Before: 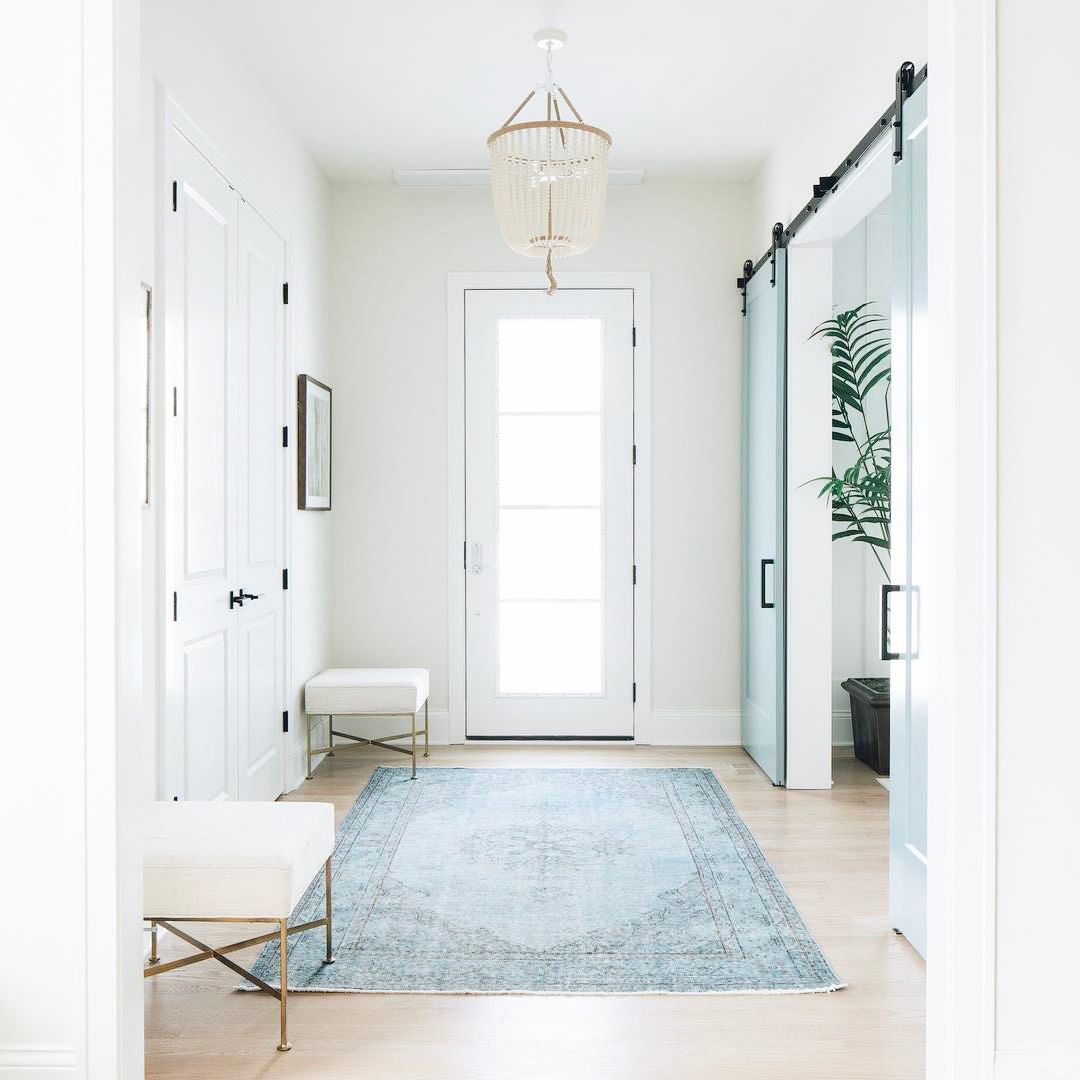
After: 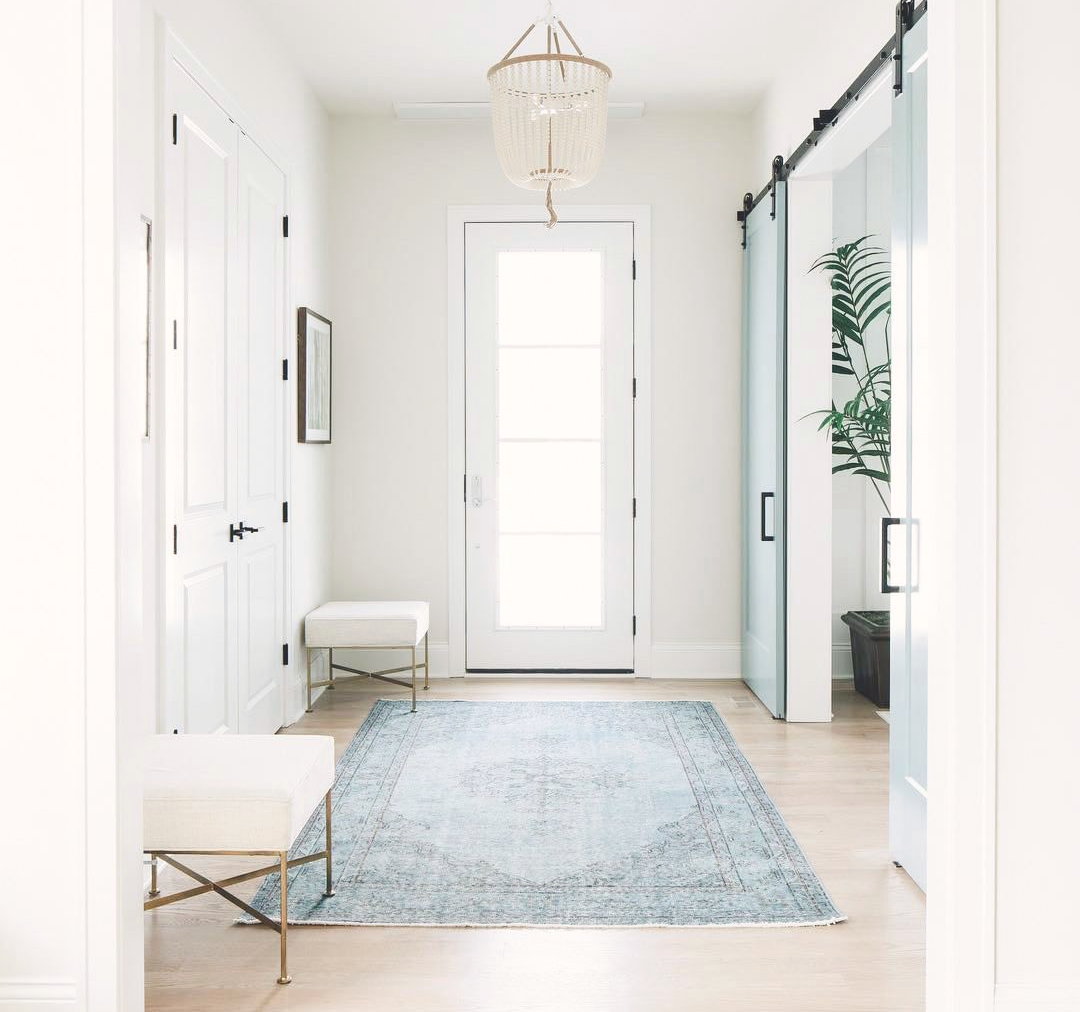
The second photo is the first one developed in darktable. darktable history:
color balance rgb: shadows lift › chroma 1%, shadows lift › hue 28.8°, power › hue 60°, highlights gain › chroma 1%, highlights gain › hue 60°, global offset › luminance 0.25%, perceptual saturation grading › highlights -20%, perceptual saturation grading › shadows 20%, perceptual brilliance grading › highlights 5%, perceptual brilliance grading › shadows -10%, global vibrance 19.67%
crop and rotate: top 6.25%
color balance: lift [1.01, 1, 1, 1], gamma [1.097, 1, 1, 1], gain [0.85, 1, 1, 1]
